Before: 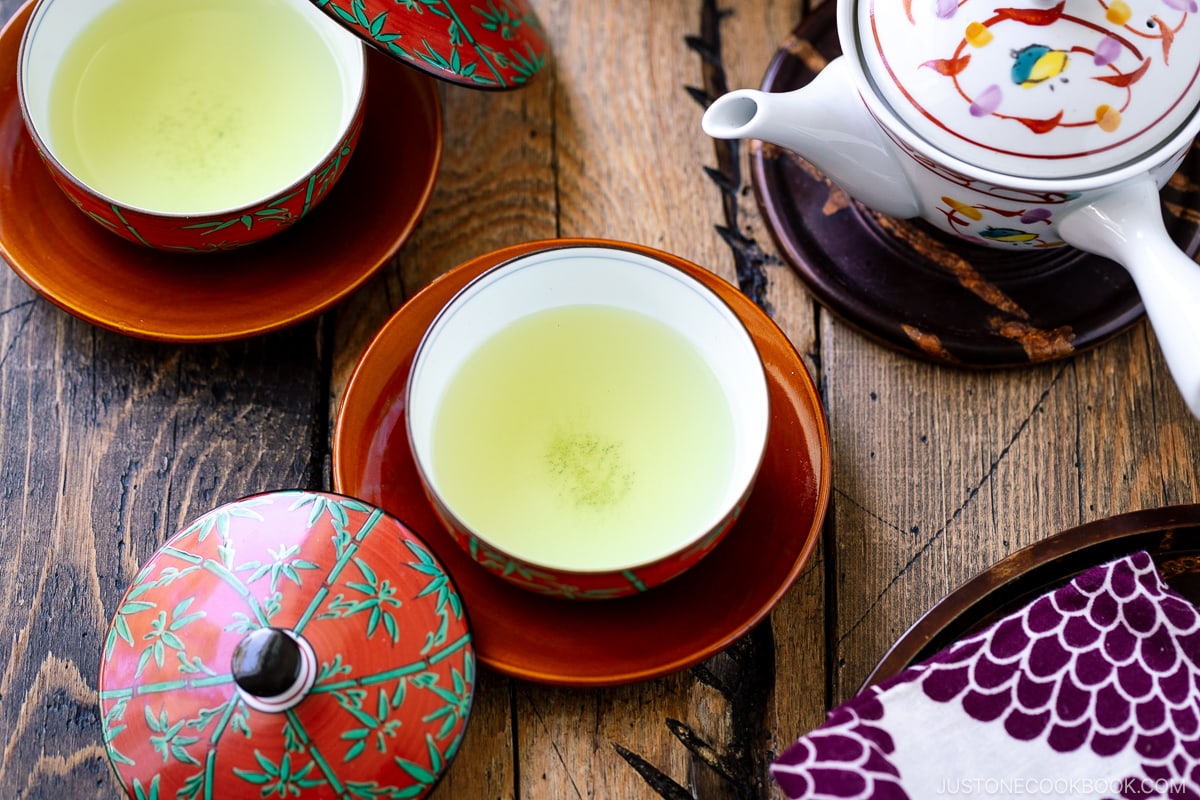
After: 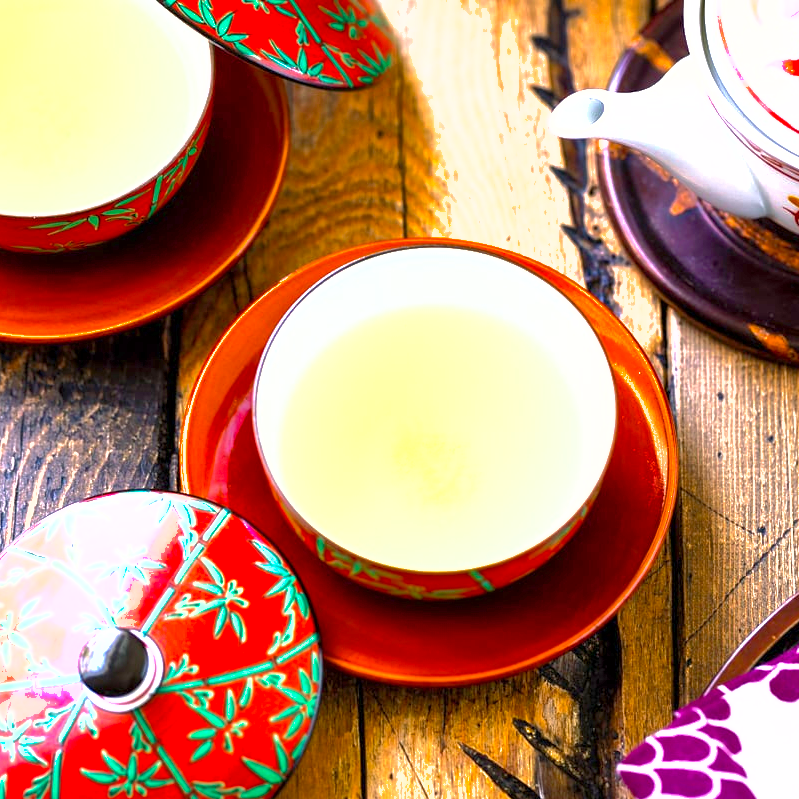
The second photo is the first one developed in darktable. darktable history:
color balance rgb: perceptual saturation grading › global saturation 25.688%, perceptual brilliance grading › highlights 9.483%, perceptual brilliance grading › mid-tones 4.804%, global vibrance 20%
crop and rotate: left 12.755%, right 20.61%
exposure: exposure 1.244 EV, compensate highlight preservation false
shadows and highlights: on, module defaults
color correction: highlights a* 0.71, highlights b* 2.83, saturation 1.06
